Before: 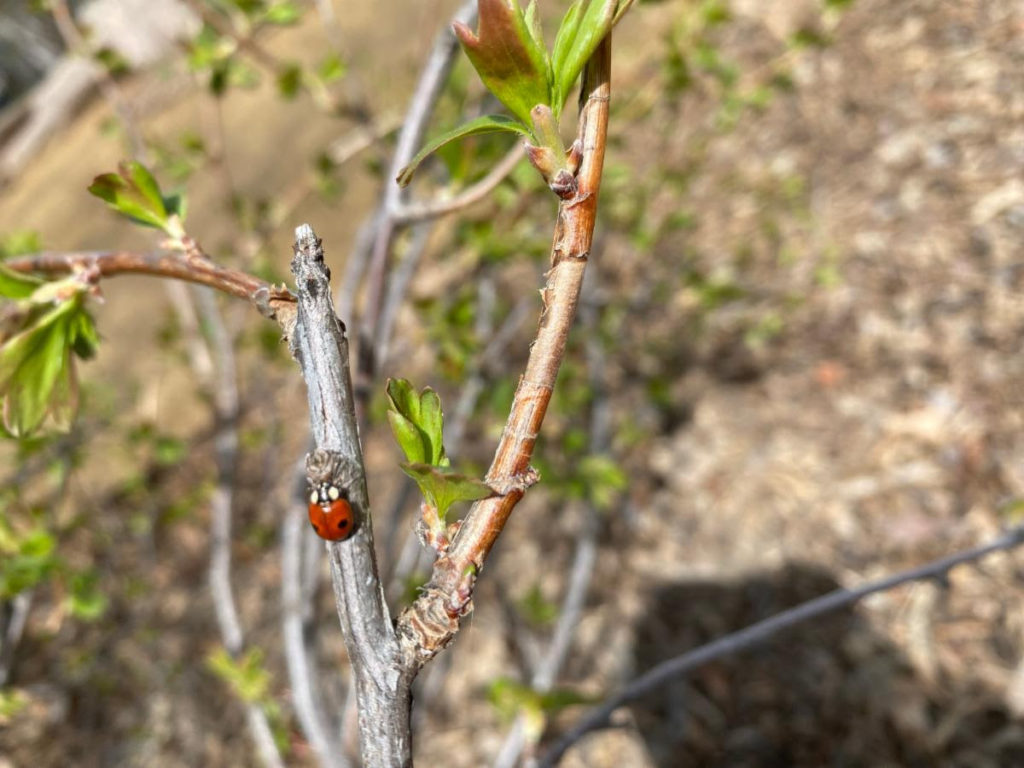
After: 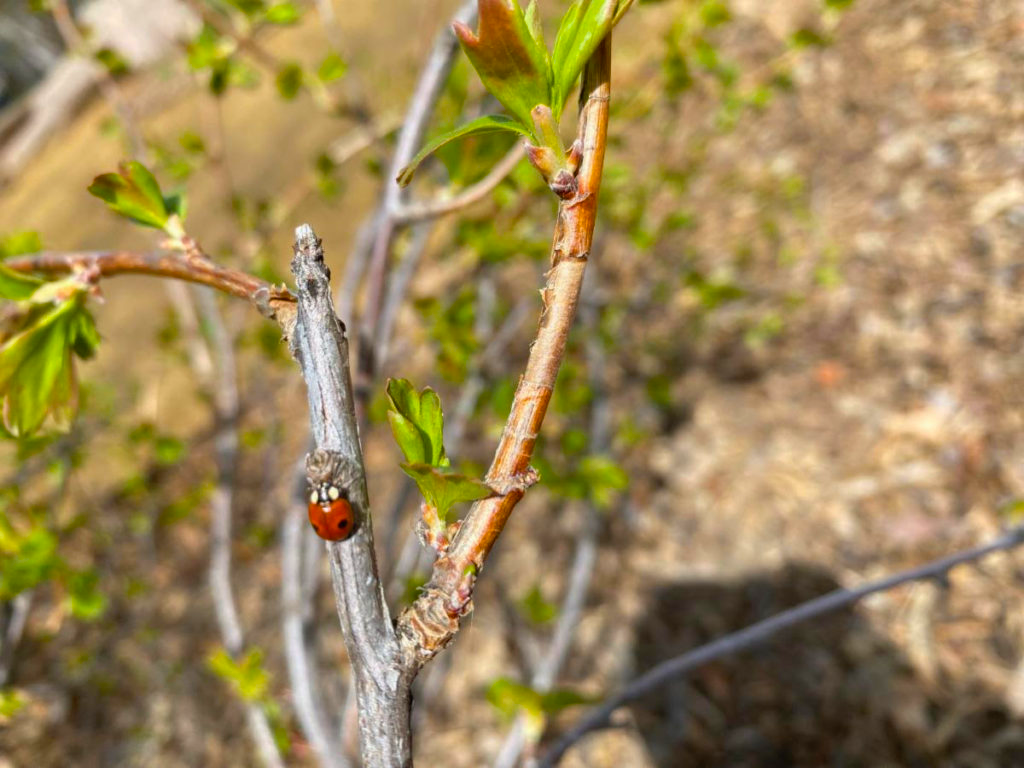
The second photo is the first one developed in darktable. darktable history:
local contrast: mode bilateral grid, contrast 100, coarseness 100, detail 91%, midtone range 0.2
color balance rgb: perceptual saturation grading › global saturation 30%, global vibrance 20%
